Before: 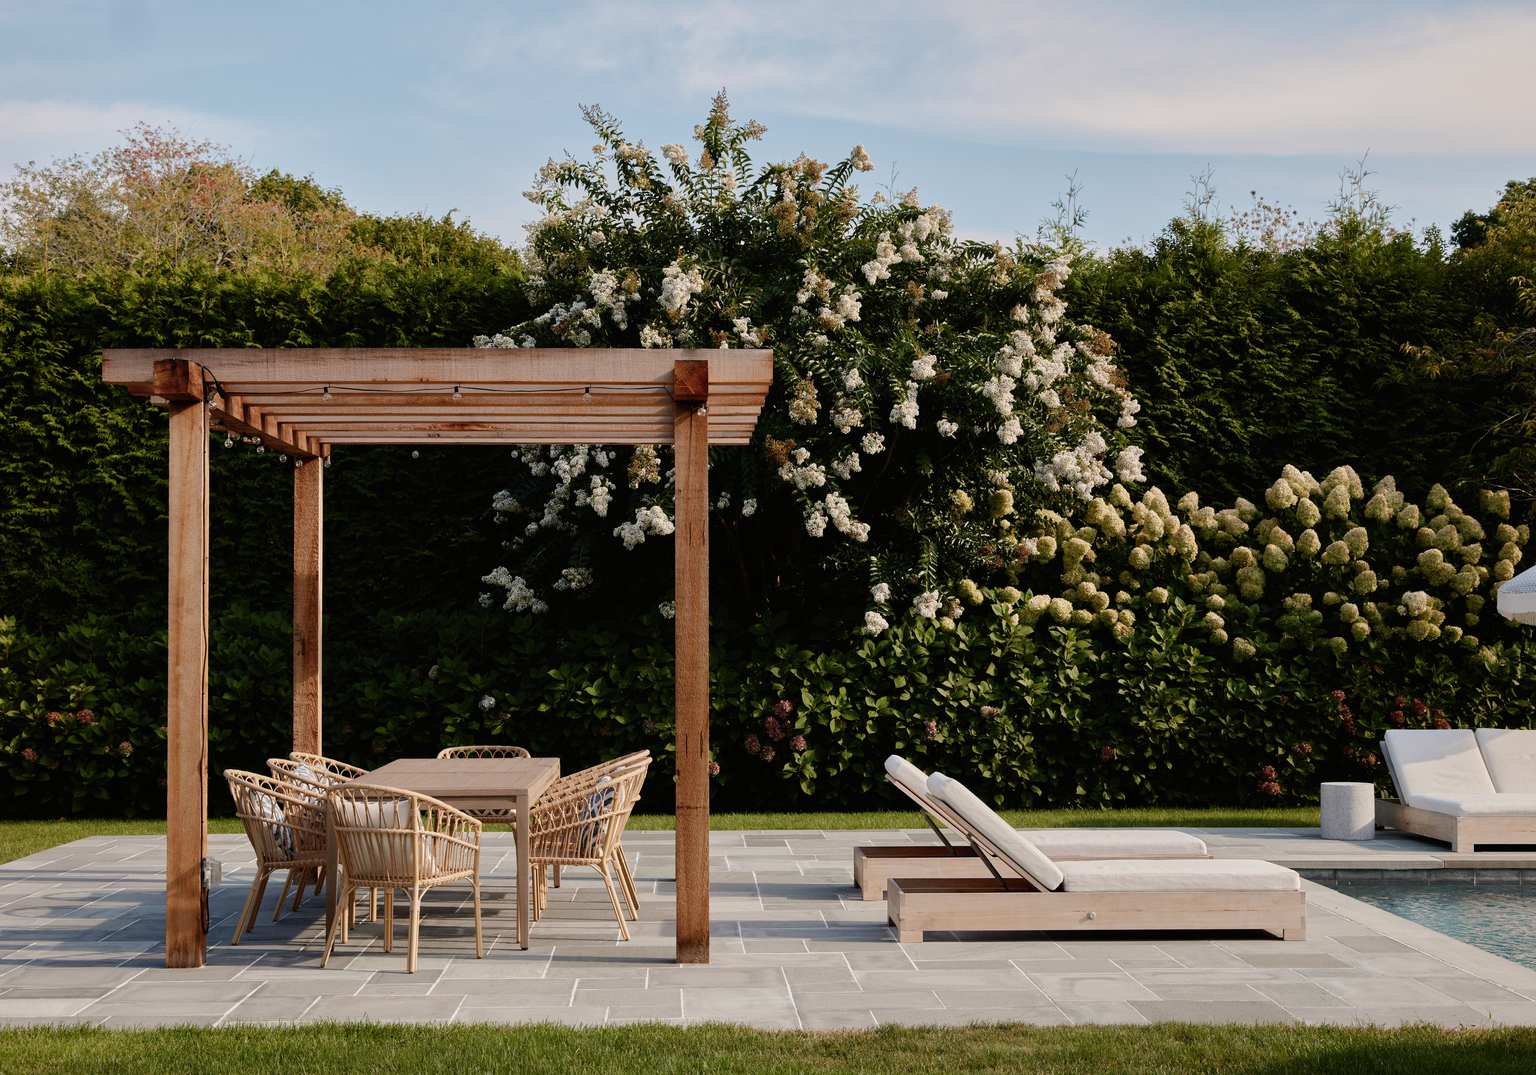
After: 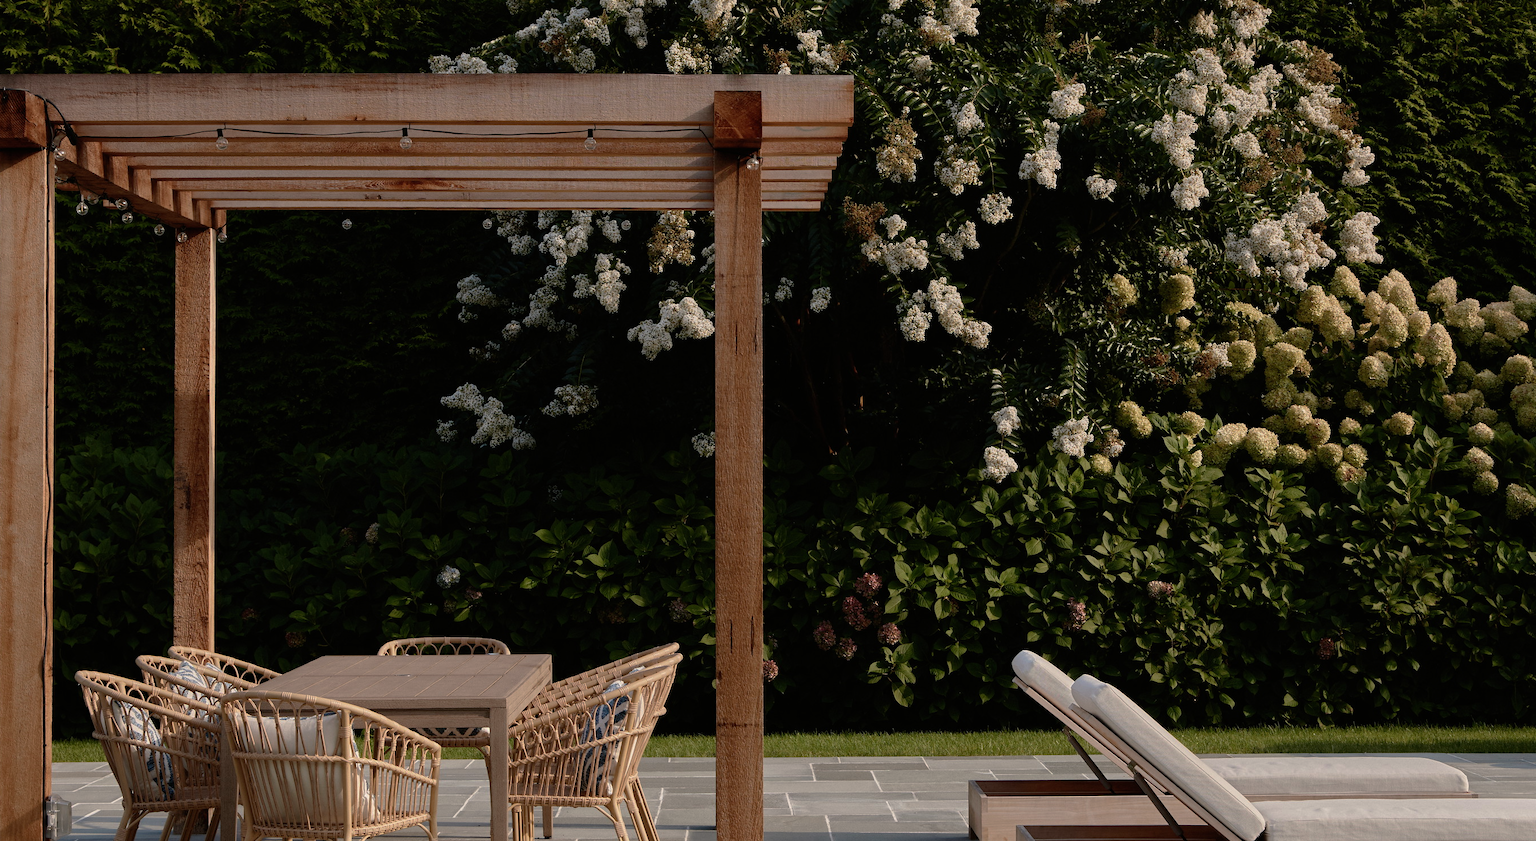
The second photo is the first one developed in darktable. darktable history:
base curve: curves: ch0 [(0, 0) (0.595, 0.418) (1, 1)], preserve colors none
crop: left 11.125%, top 27.582%, right 18.316%, bottom 17.151%
